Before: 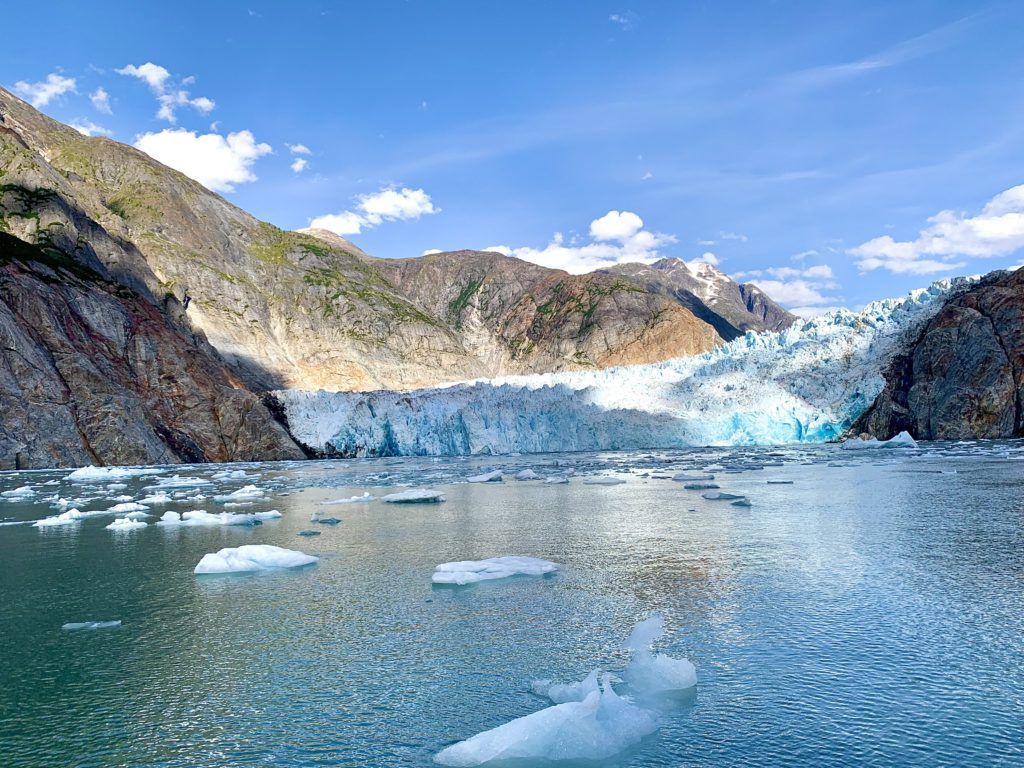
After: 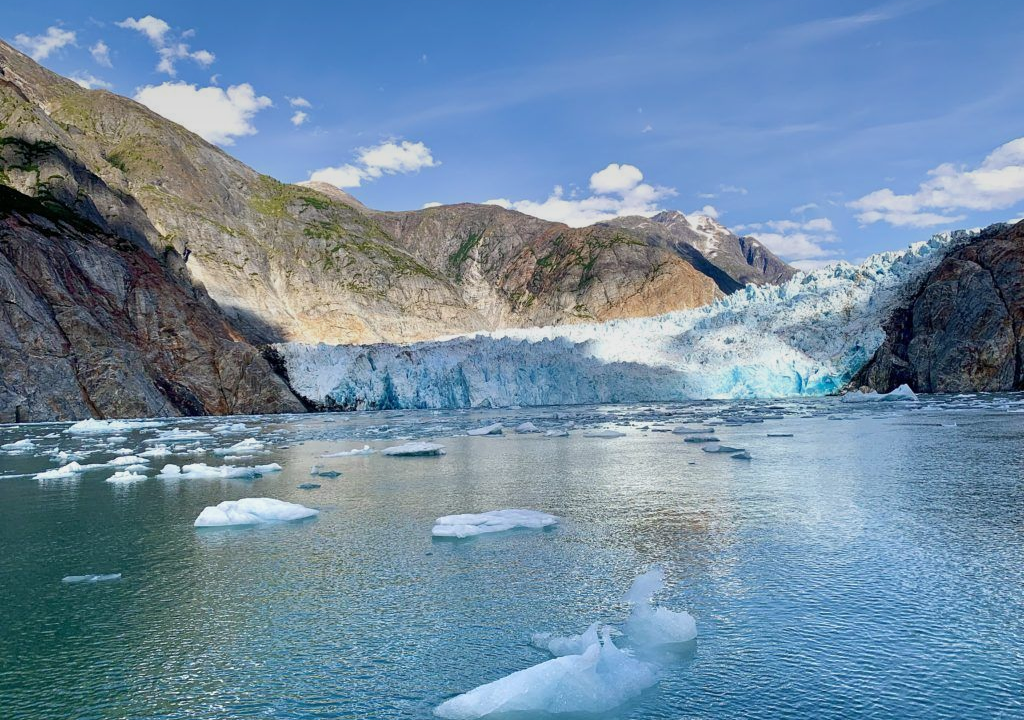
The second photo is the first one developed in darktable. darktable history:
crop and rotate: top 6.25%
graduated density: on, module defaults
